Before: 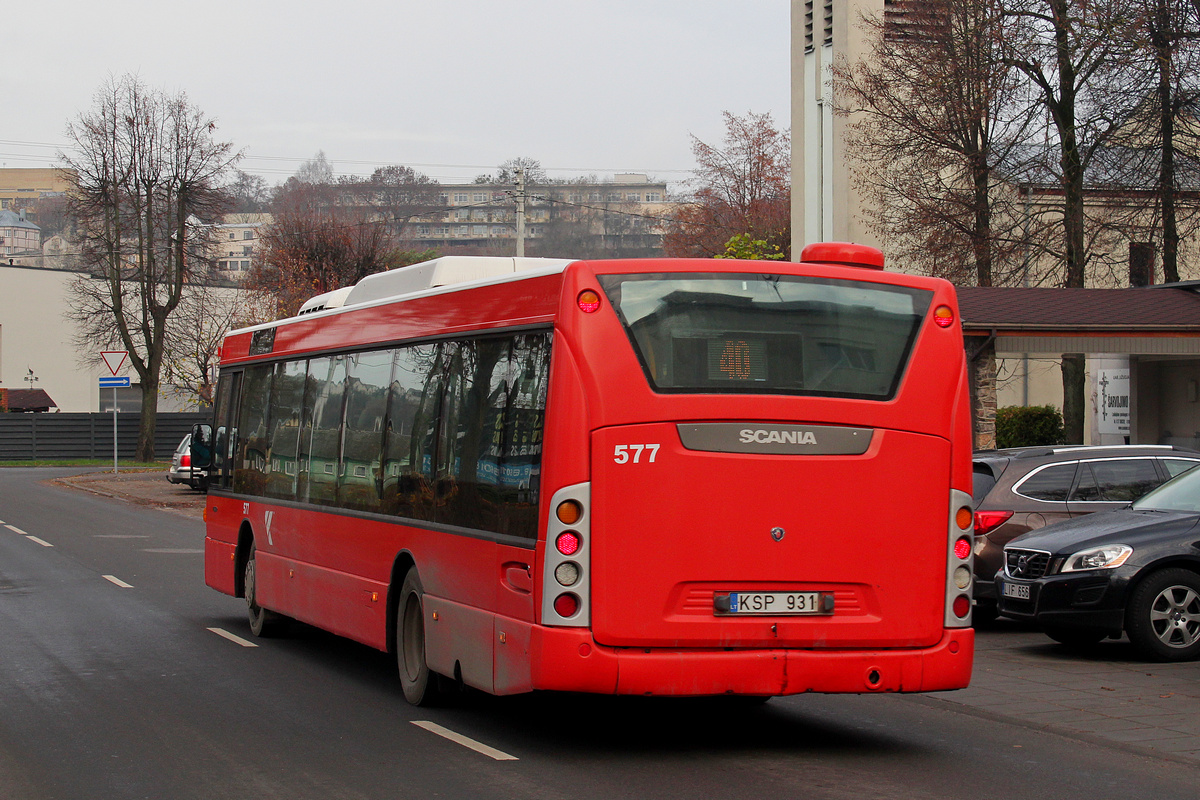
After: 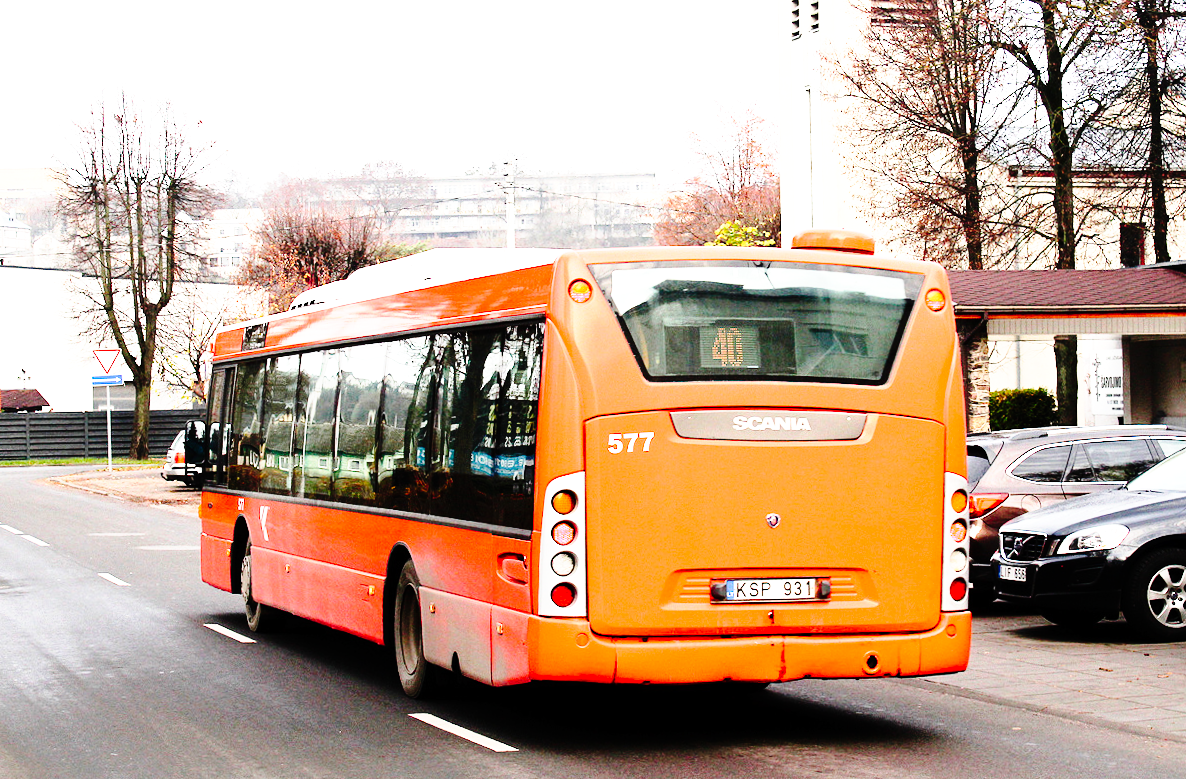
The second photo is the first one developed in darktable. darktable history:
base curve: curves: ch0 [(0, 0) (0.028, 0.03) (0.121, 0.232) (0.46, 0.748) (0.859, 0.968) (1, 1)], preserve colors none
rotate and perspective: rotation -1°, crop left 0.011, crop right 0.989, crop top 0.025, crop bottom 0.975
tone equalizer: -8 EV -0.75 EV, -7 EV -0.7 EV, -6 EV -0.6 EV, -5 EV -0.4 EV, -3 EV 0.4 EV, -2 EV 0.6 EV, -1 EV 0.7 EV, +0 EV 0.75 EV, edges refinement/feathering 500, mask exposure compensation -1.57 EV, preserve details no
tone curve: curves: ch0 [(0, 0) (0.003, 0.003) (0.011, 0.005) (0.025, 0.008) (0.044, 0.012) (0.069, 0.02) (0.1, 0.031) (0.136, 0.047) (0.177, 0.088) (0.224, 0.141) (0.277, 0.222) (0.335, 0.32) (0.399, 0.425) (0.468, 0.524) (0.543, 0.623) (0.623, 0.716) (0.709, 0.796) (0.801, 0.88) (0.898, 0.959) (1, 1)], preserve colors none
exposure: exposure 0.999 EV, compensate highlight preservation false
